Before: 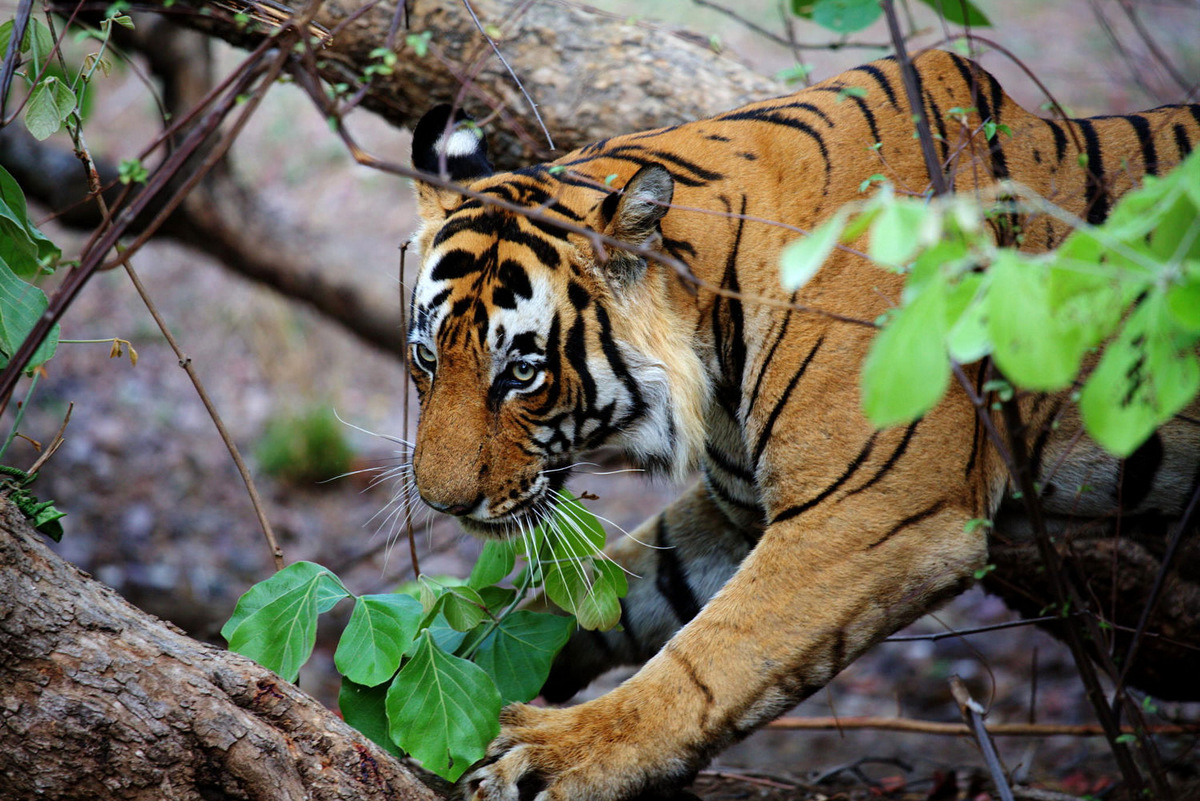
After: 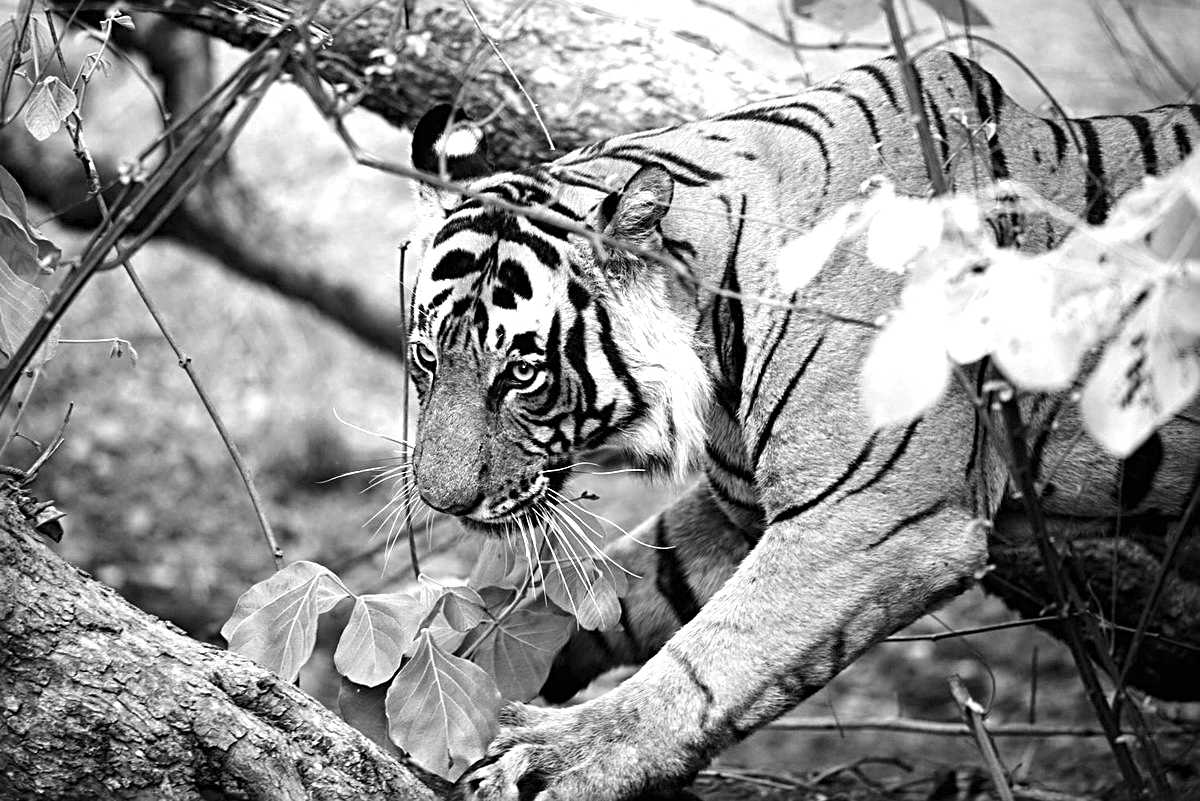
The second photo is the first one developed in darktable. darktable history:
exposure: black level correction 0, exposure 1.2 EV, compensate exposure bias true, compensate highlight preservation false
sharpen: radius 3.119
monochrome: a 30.25, b 92.03
